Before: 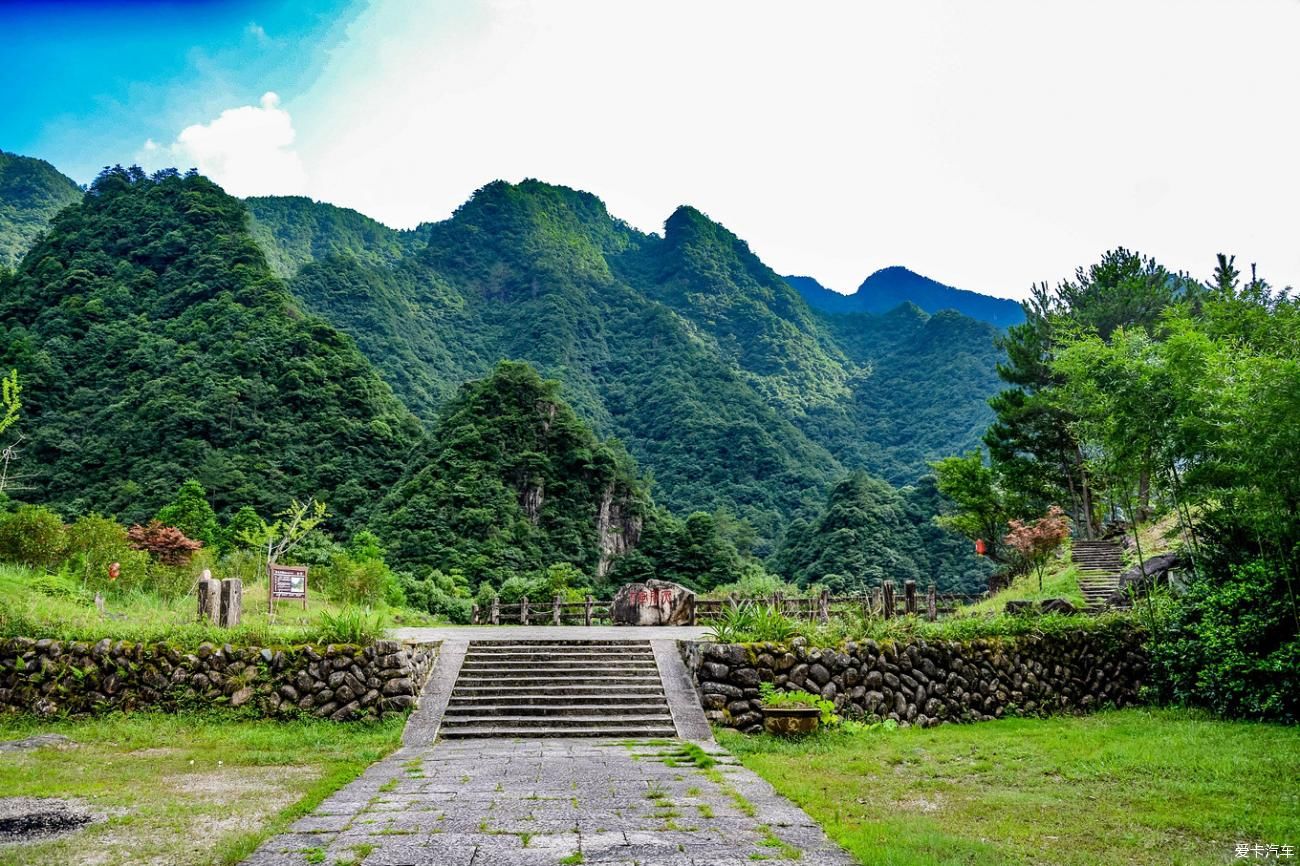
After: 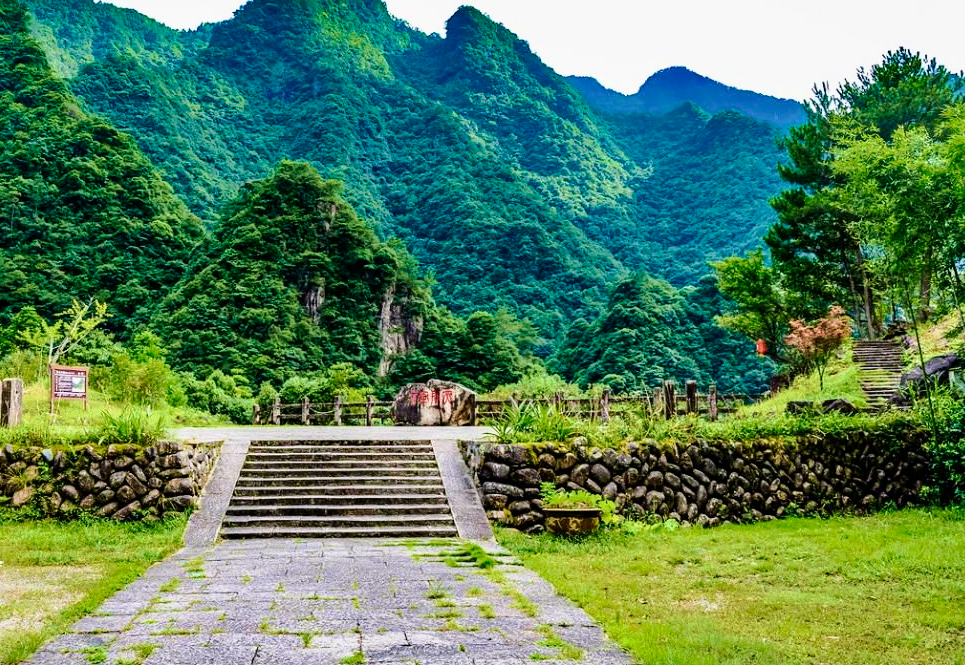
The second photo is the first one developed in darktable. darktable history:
velvia: strength 75%
crop: left 16.879%, top 23.14%, right 8.838%
tone curve: curves: ch0 [(0, 0) (0.058, 0.027) (0.214, 0.183) (0.295, 0.288) (0.48, 0.541) (0.658, 0.703) (0.741, 0.775) (0.844, 0.866) (0.986, 0.957)]; ch1 [(0, 0) (0.172, 0.123) (0.312, 0.296) (0.437, 0.429) (0.471, 0.469) (0.502, 0.5) (0.513, 0.515) (0.572, 0.603) (0.617, 0.653) (0.68, 0.724) (0.889, 0.924) (1, 1)]; ch2 [(0, 0) (0.411, 0.424) (0.489, 0.49) (0.502, 0.5) (0.512, 0.524) (0.549, 0.578) (0.604, 0.628) (0.709, 0.748) (1, 1)], preserve colors none
exposure: exposure 0.201 EV, compensate exposure bias true, compensate highlight preservation false
